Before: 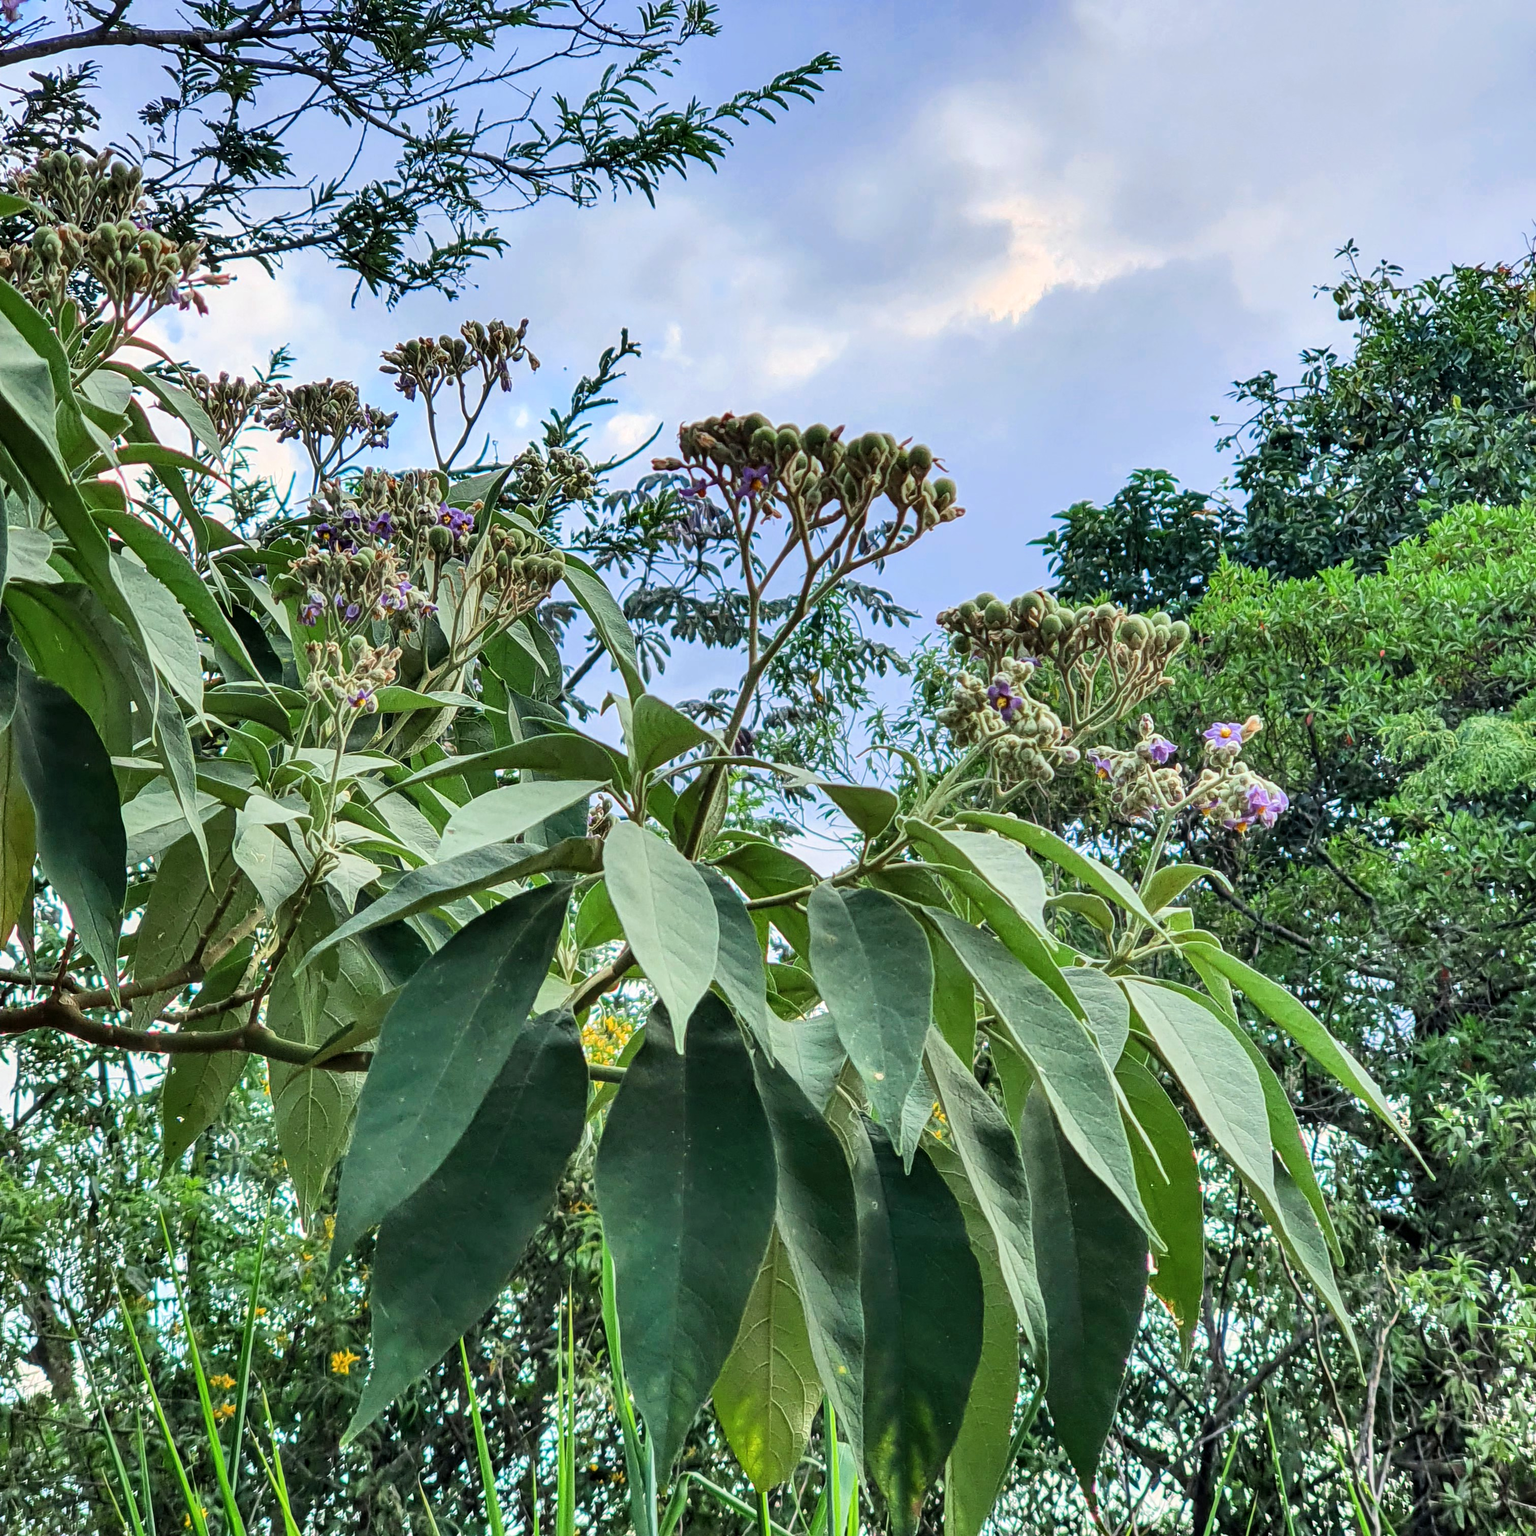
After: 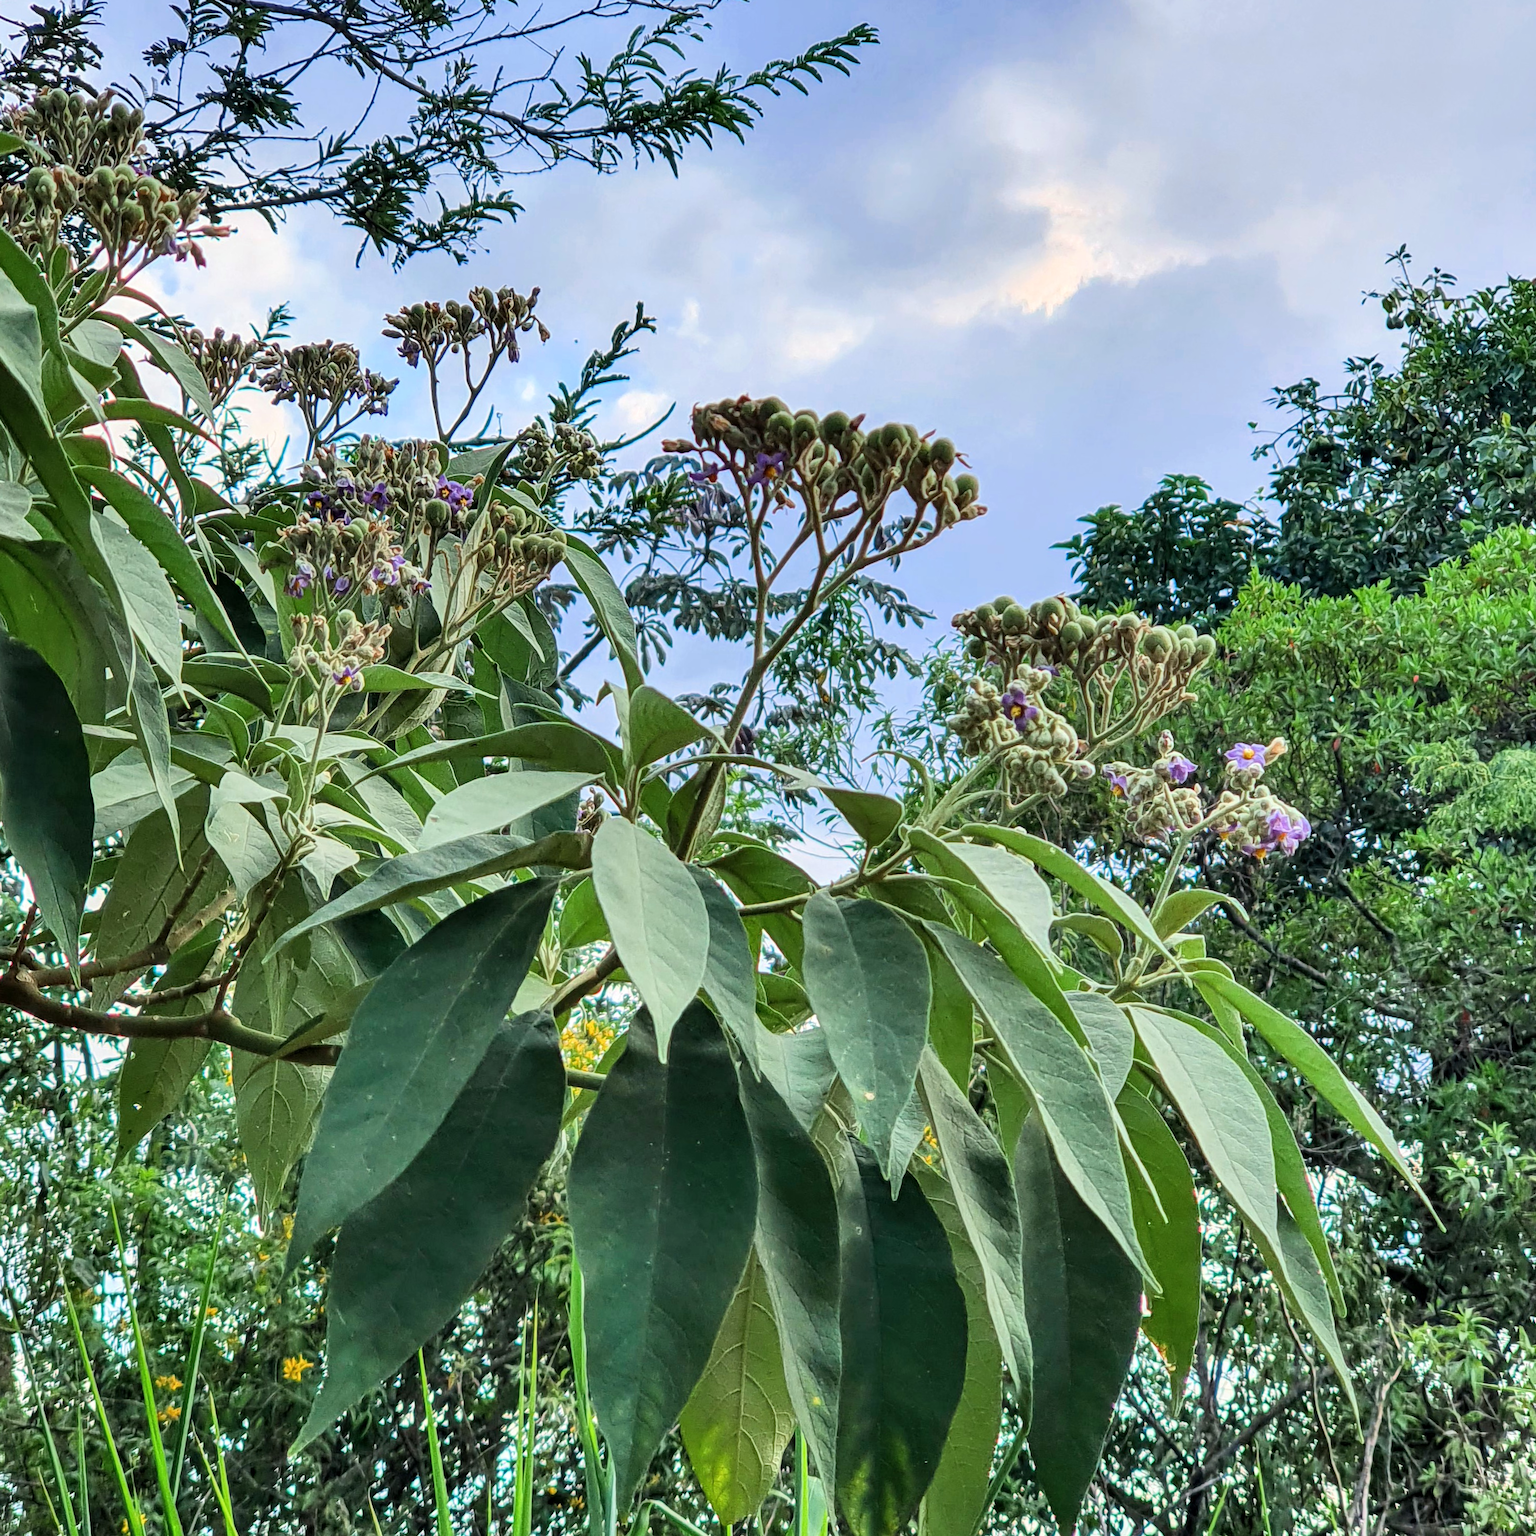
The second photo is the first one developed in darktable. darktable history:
crop and rotate: angle -2.68°
shadows and highlights: radius 333.02, shadows 53.73, highlights -99.23, compress 94.43%, soften with gaussian
